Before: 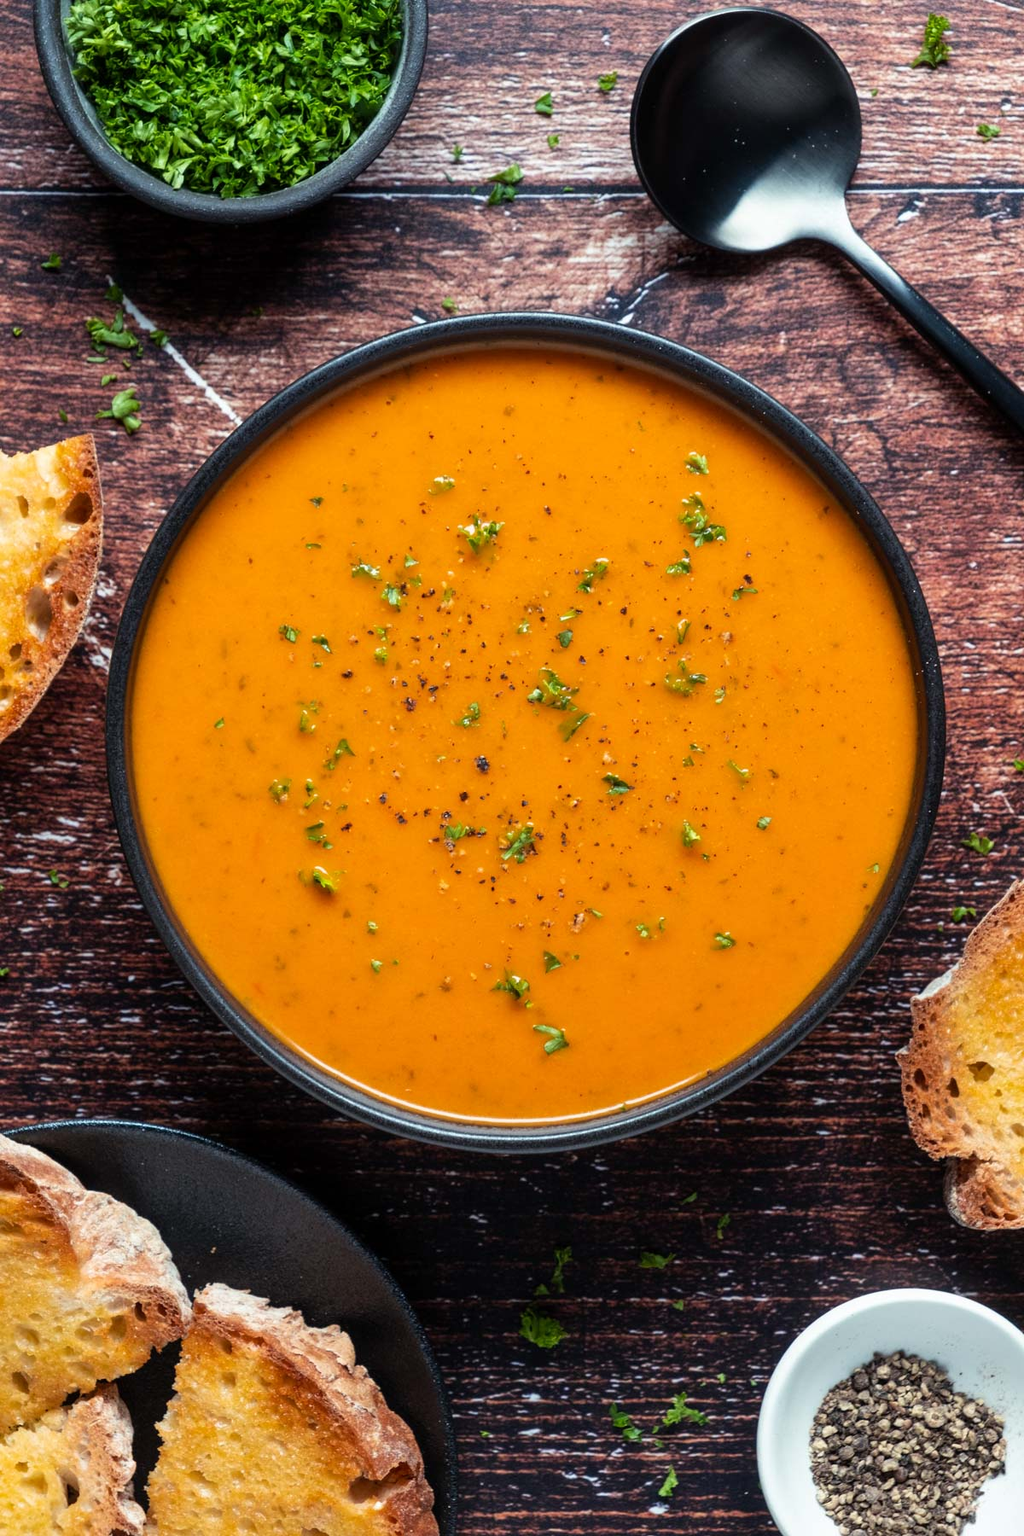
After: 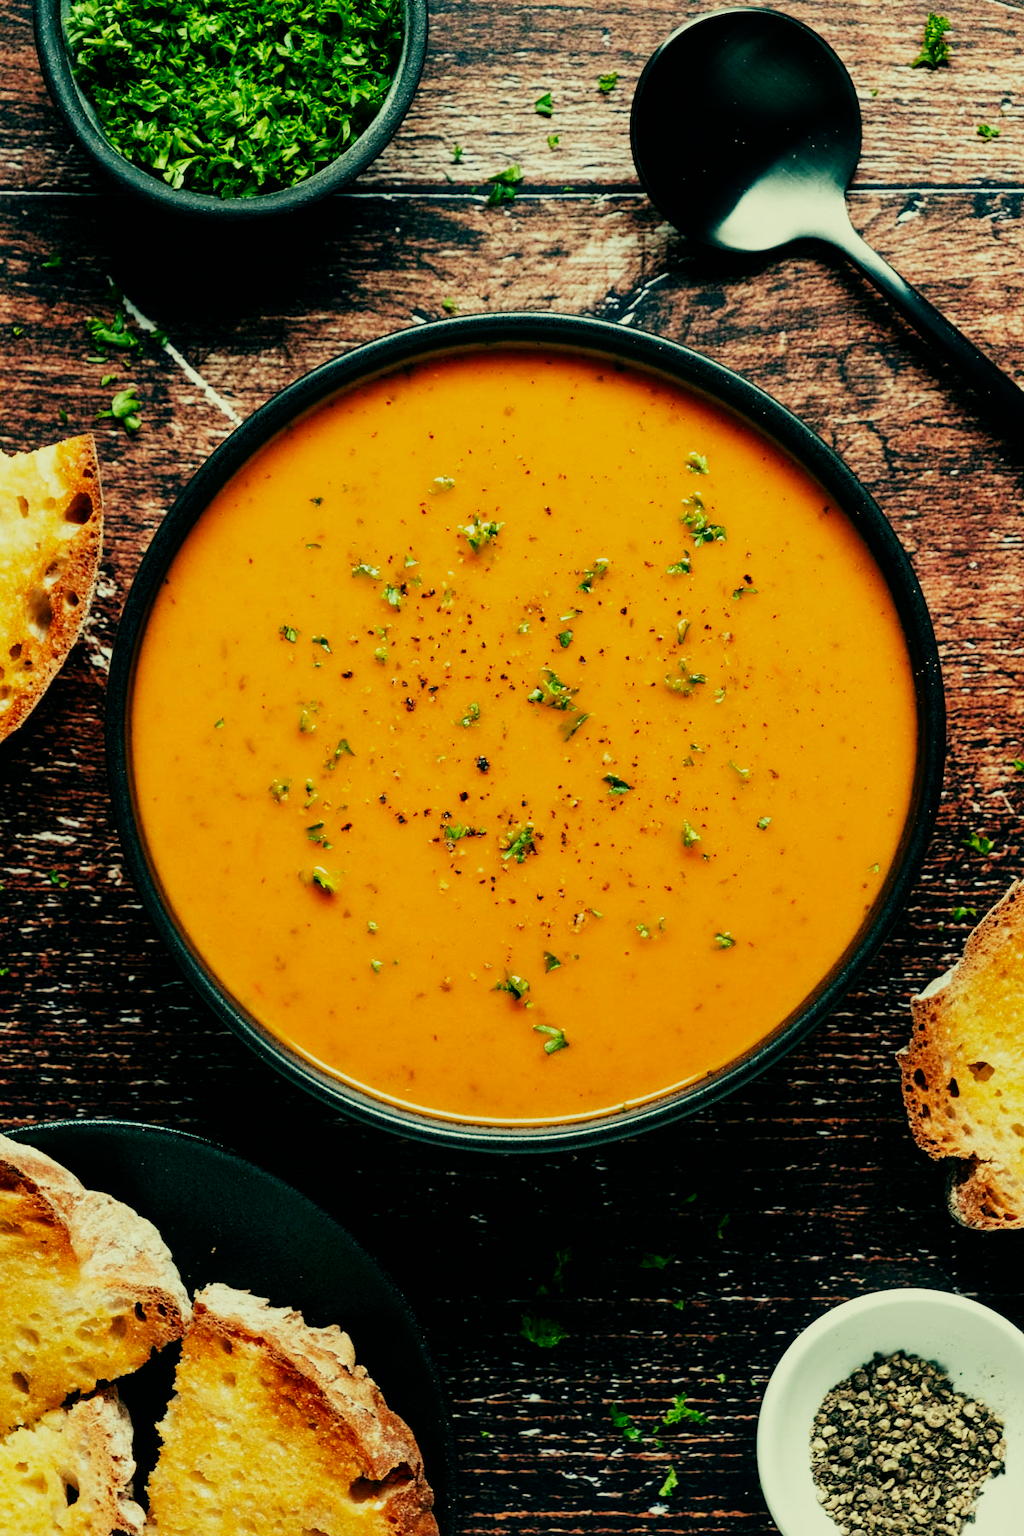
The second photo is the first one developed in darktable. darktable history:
sigmoid: contrast 1.8, skew -0.2, preserve hue 0%, red attenuation 0.1, red rotation 0.035, green attenuation 0.1, green rotation -0.017, blue attenuation 0.15, blue rotation -0.052, base primaries Rec2020
color correction: highlights a* -4.28, highlights b* 6.53
color balance: mode lift, gamma, gain (sRGB), lift [1, 0.69, 1, 1], gamma [1, 1.482, 1, 1], gain [1, 1, 1, 0.802]
